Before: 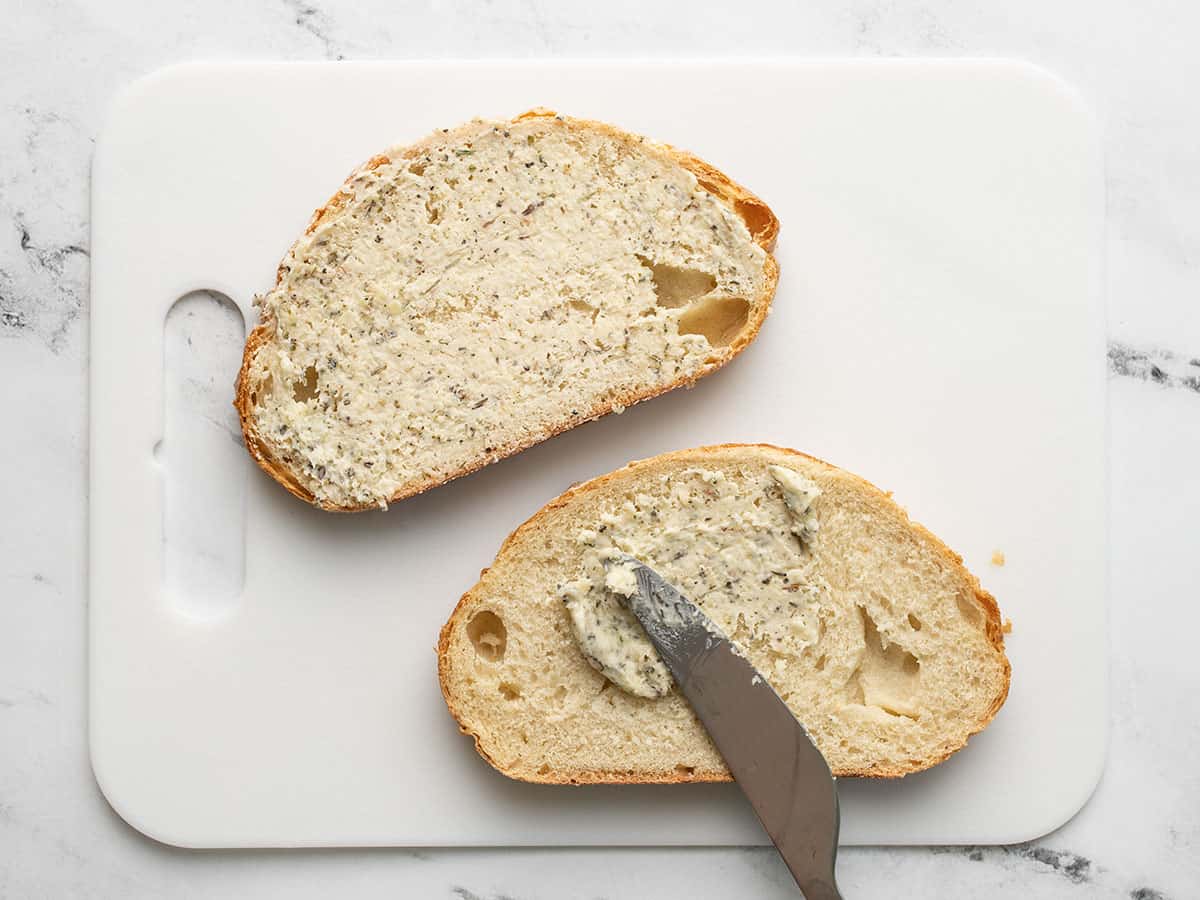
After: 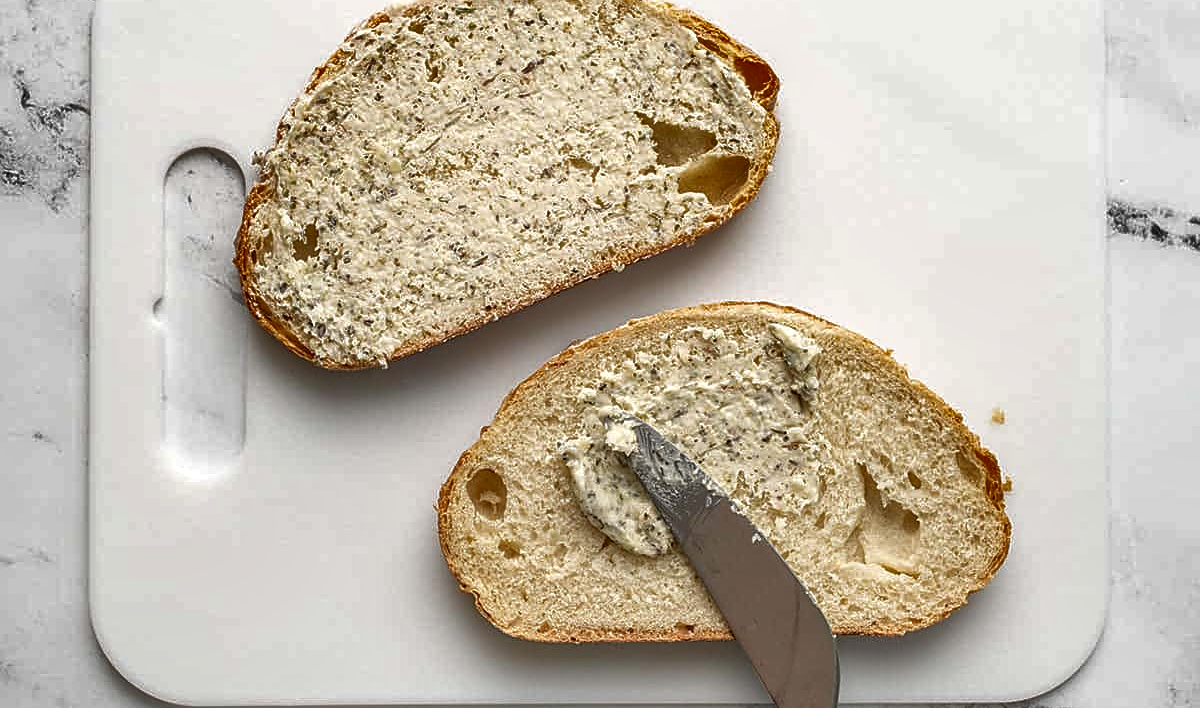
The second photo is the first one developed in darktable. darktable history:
sharpen: on, module defaults
crop and rotate: top 15.781%, bottom 5.456%
local contrast: on, module defaults
tone equalizer: -8 EV -0.001 EV, -7 EV 0.003 EV, -6 EV -0.004 EV, -5 EV -0.002 EV, -4 EV -0.062 EV, -3 EV -0.204 EV, -2 EV -0.241 EV, -1 EV 0.078 EV, +0 EV 0.293 EV, edges refinement/feathering 500, mask exposure compensation -1.57 EV, preserve details no
shadows and highlights: shadows 58.51, soften with gaussian
